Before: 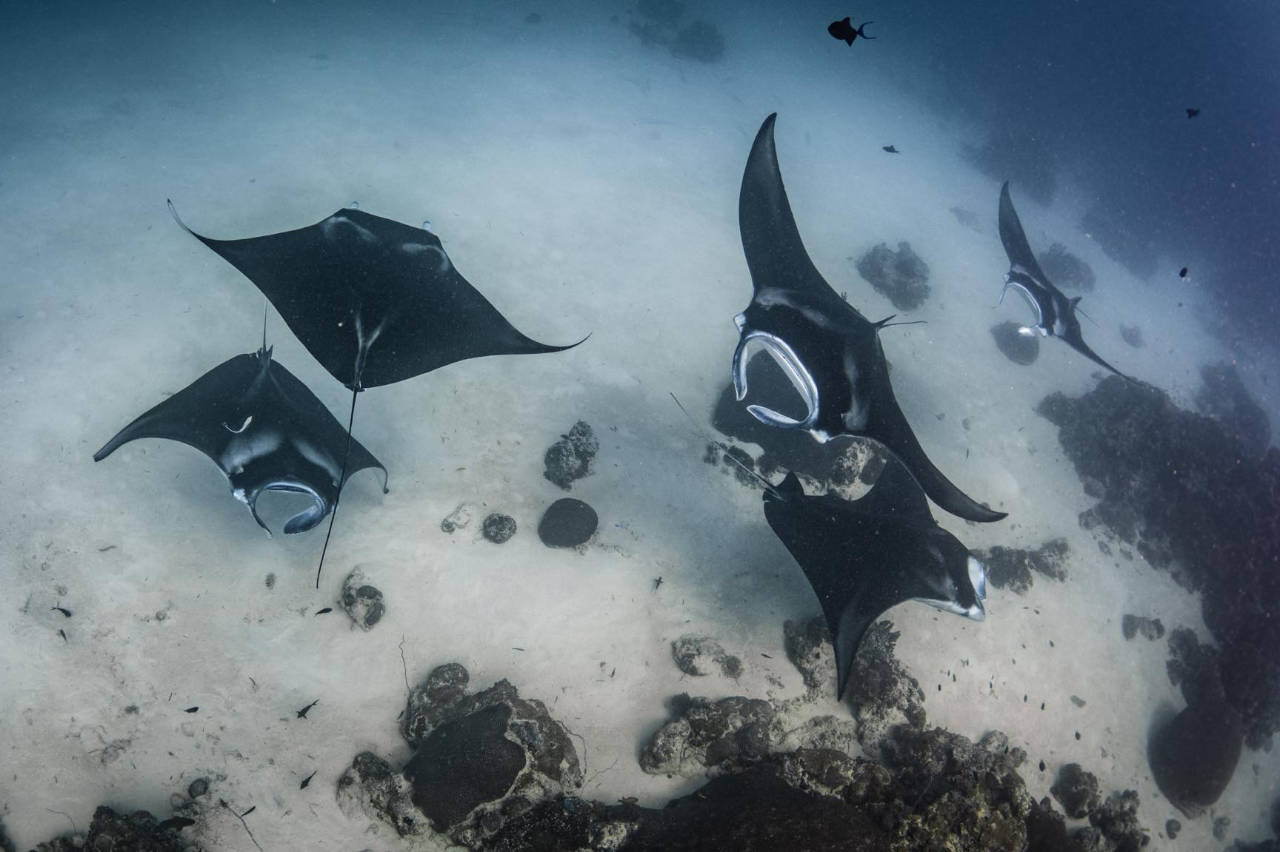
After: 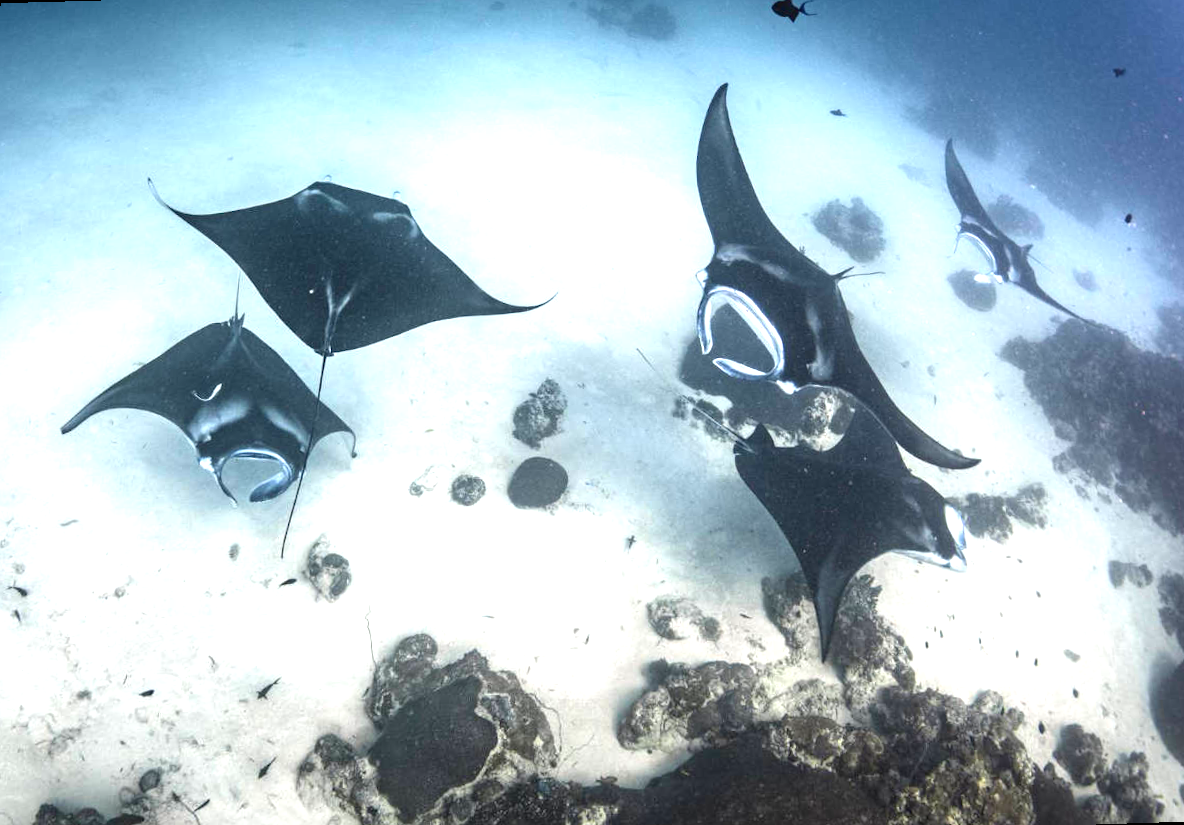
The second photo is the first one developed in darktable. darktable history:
rotate and perspective: rotation -1.68°, lens shift (vertical) -0.146, crop left 0.049, crop right 0.912, crop top 0.032, crop bottom 0.96
exposure: exposure 1.5 EV, compensate highlight preservation false
